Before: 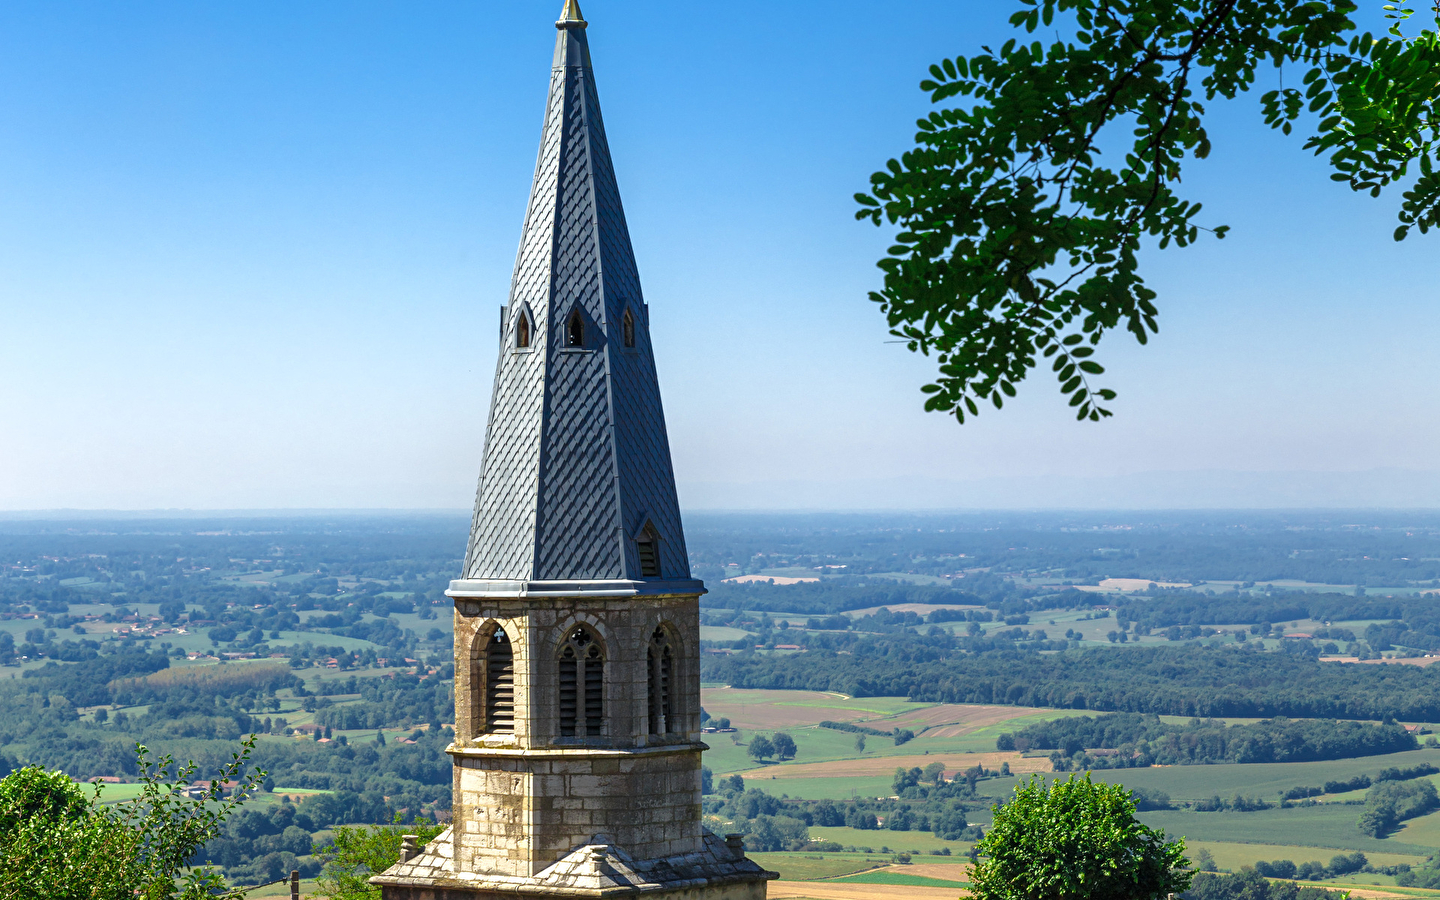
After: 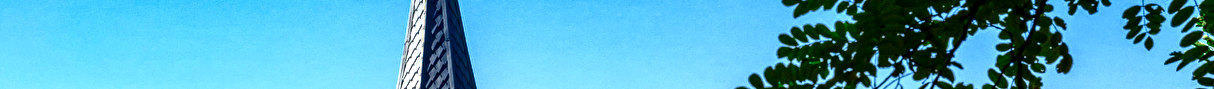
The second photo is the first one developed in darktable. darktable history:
rgb curve: mode RGB, independent channels
shadows and highlights: shadows 32.83, highlights -47.7, soften with gaussian
crop and rotate: left 9.644%, top 9.491%, right 6.021%, bottom 80.509%
local contrast: detail 150%
contrast brightness saturation: contrast 0.07, brightness -0.14, saturation 0.11
exposure: black level correction 0, exposure 0.5 EV, compensate exposure bias true, compensate highlight preservation false
tone curve: curves: ch0 [(0, 0) (0.105, 0.068) (0.195, 0.162) (0.283, 0.283) (0.384, 0.404) (0.485, 0.531) (0.638, 0.681) (0.795, 0.879) (1, 0.977)]; ch1 [(0, 0) (0.161, 0.092) (0.35, 0.33) (0.379, 0.401) (0.456, 0.469) (0.498, 0.503) (0.531, 0.537) (0.596, 0.621) (0.635, 0.671) (1, 1)]; ch2 [(0, 0) (0.371, 0.362) (0.437, 0.437) (0.483, 0.484) (0.53, 0.515) (0.56, 0.58) (0.622, 0.606) (1, 1)], color space Lab, independent channels, preserve colors none
